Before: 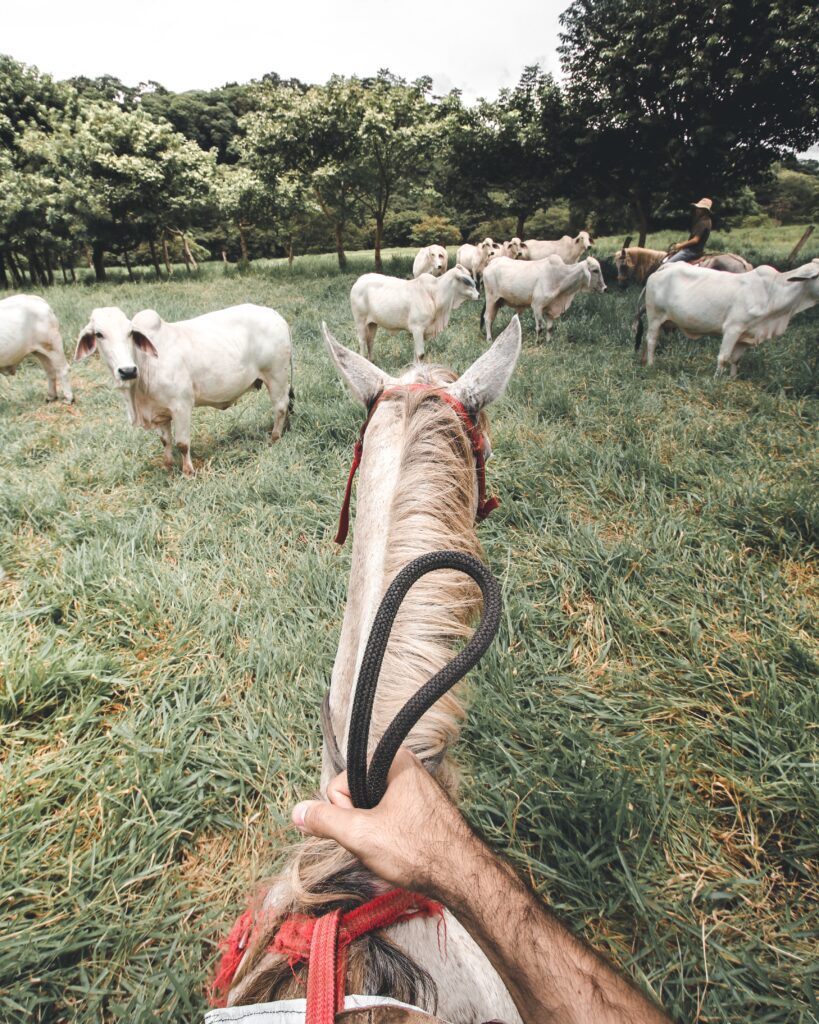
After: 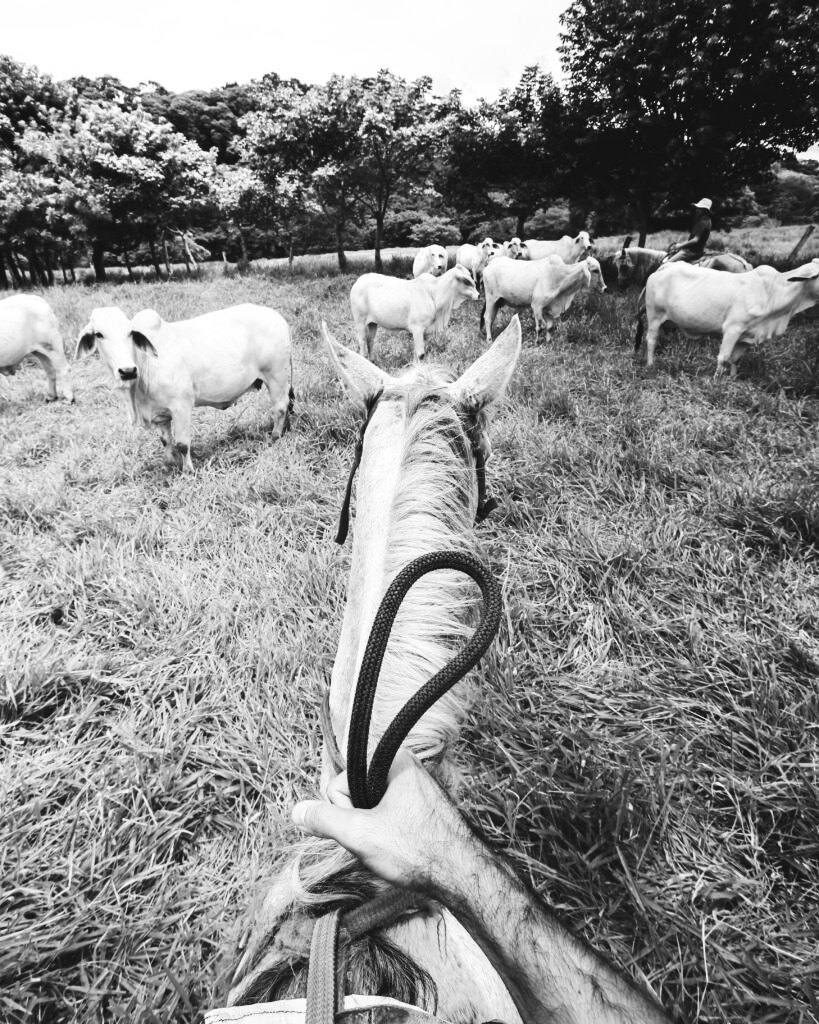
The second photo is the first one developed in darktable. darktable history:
white balance: red 1.08, blue 0.791
contrast brightness saturation: contrast 0.28
monochrome: on, module defaults
